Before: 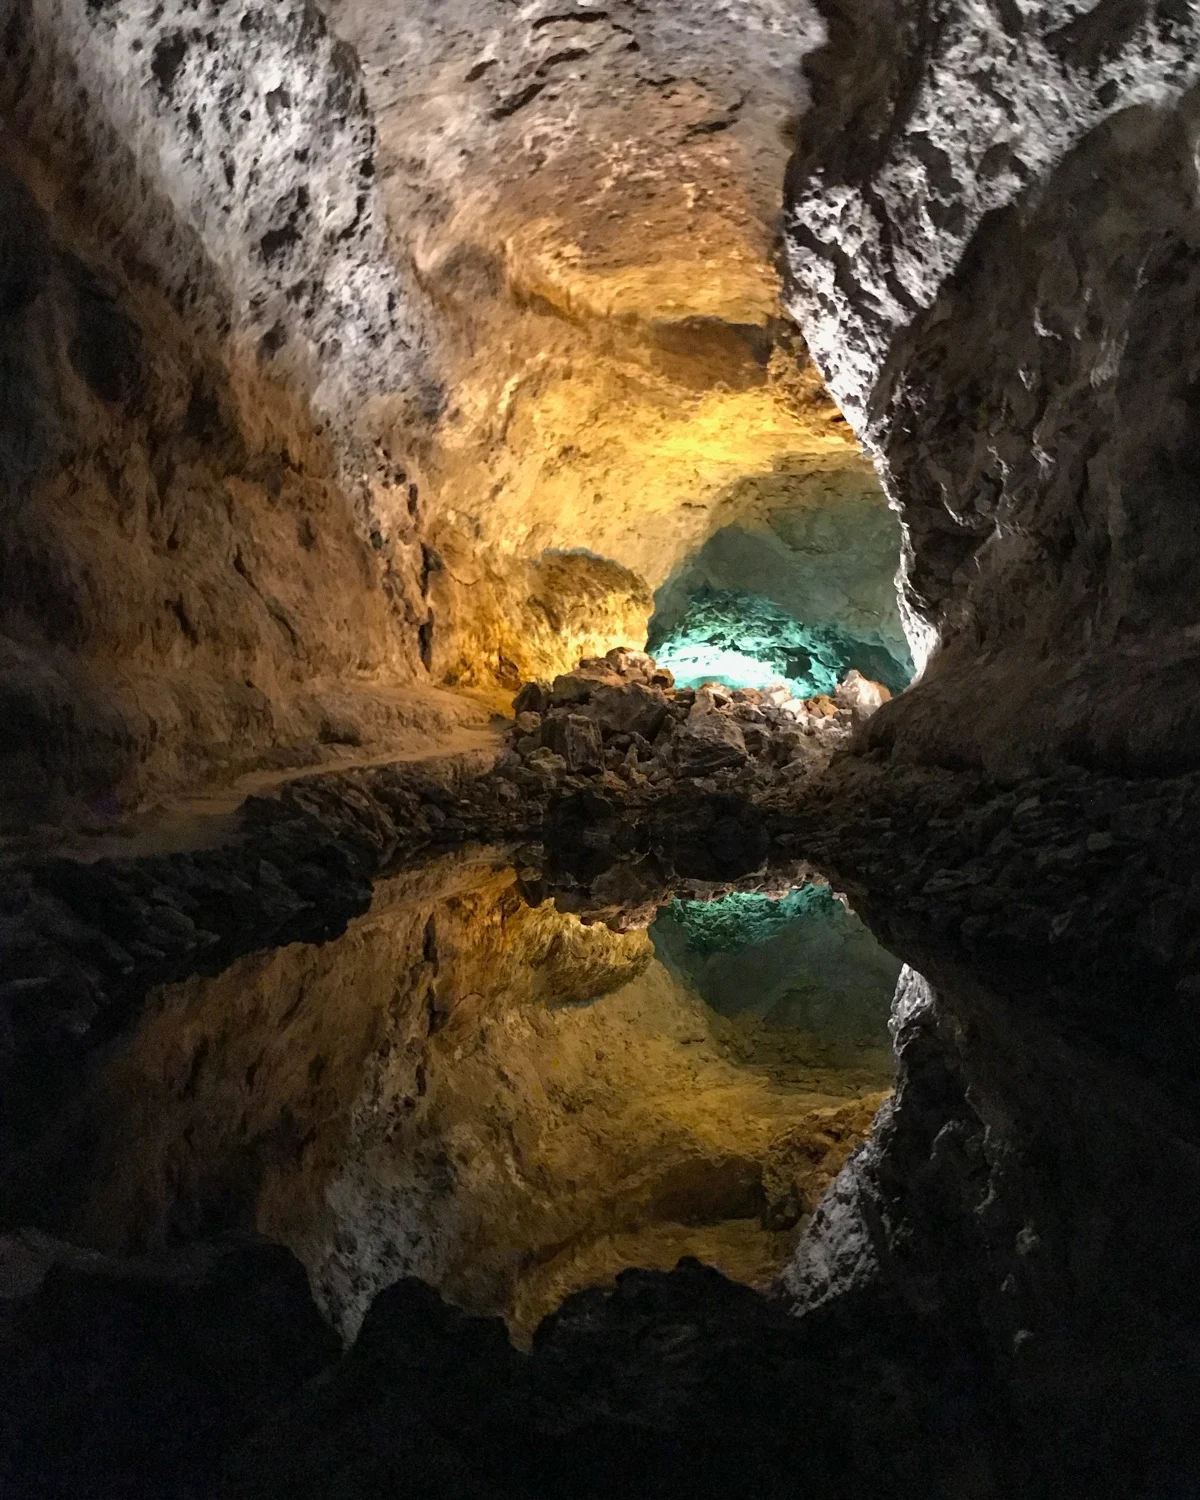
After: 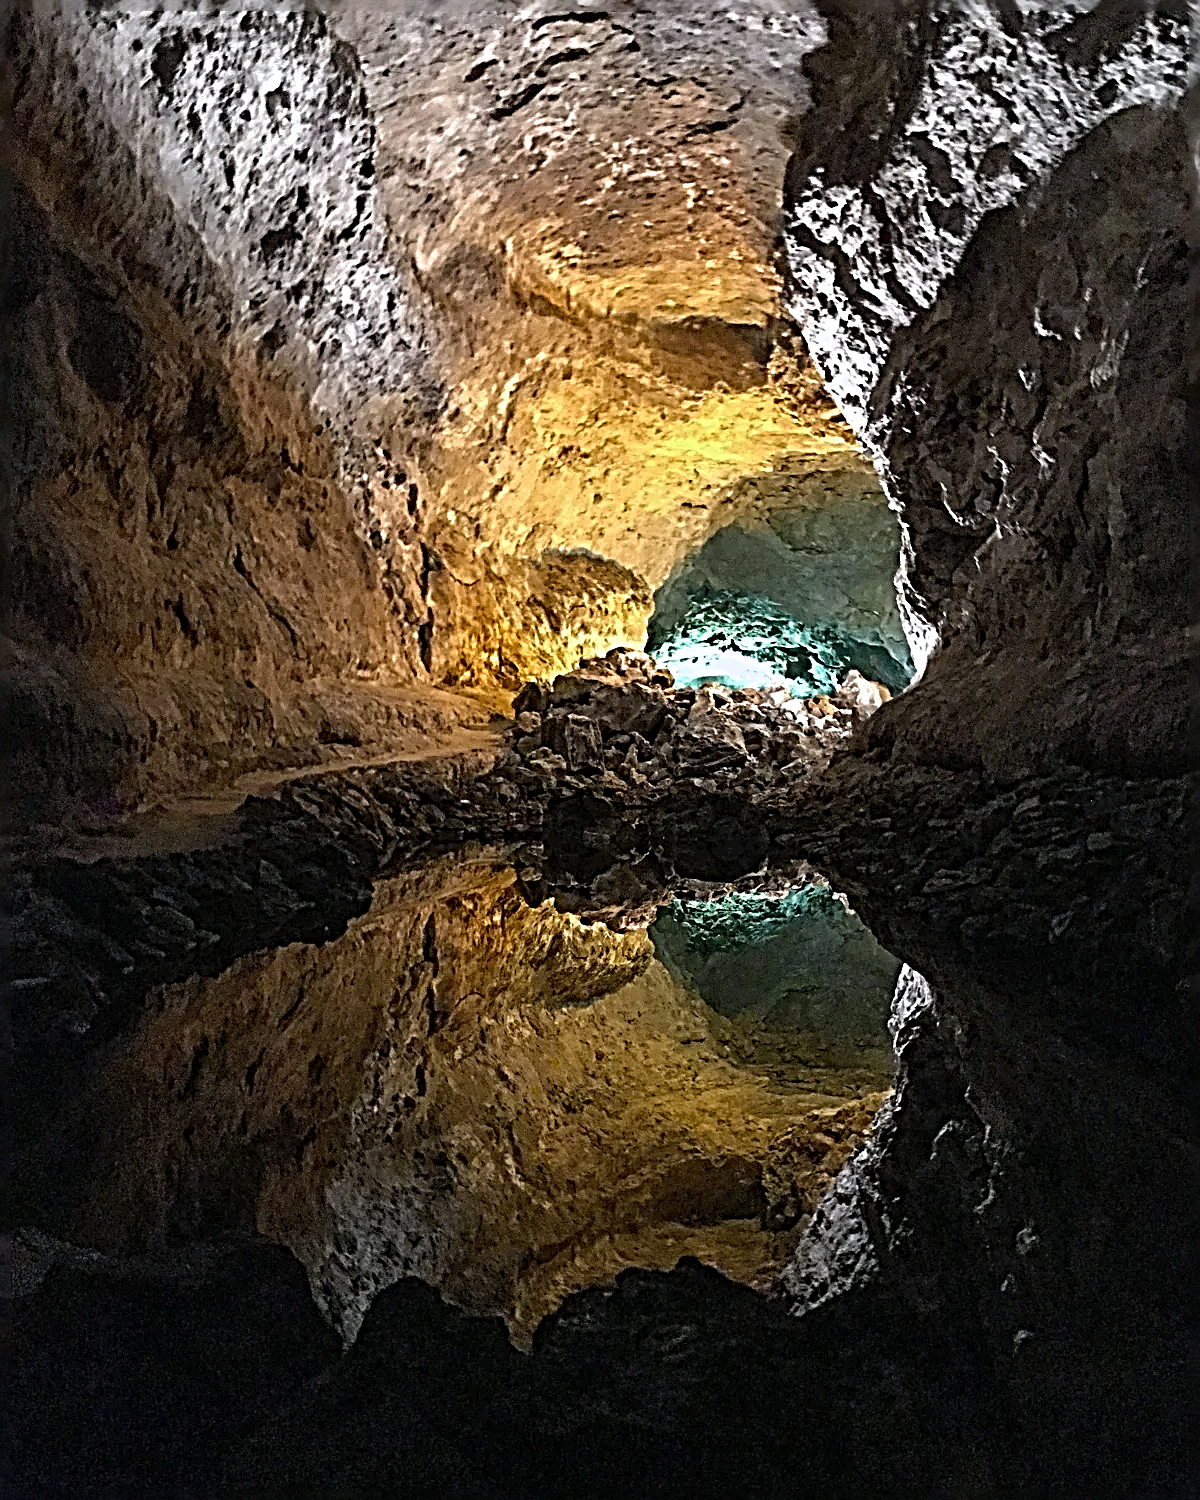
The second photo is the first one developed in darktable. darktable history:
white balance: red 0.976, blue 1.04
sharpen: radius 4.001, amount 2
